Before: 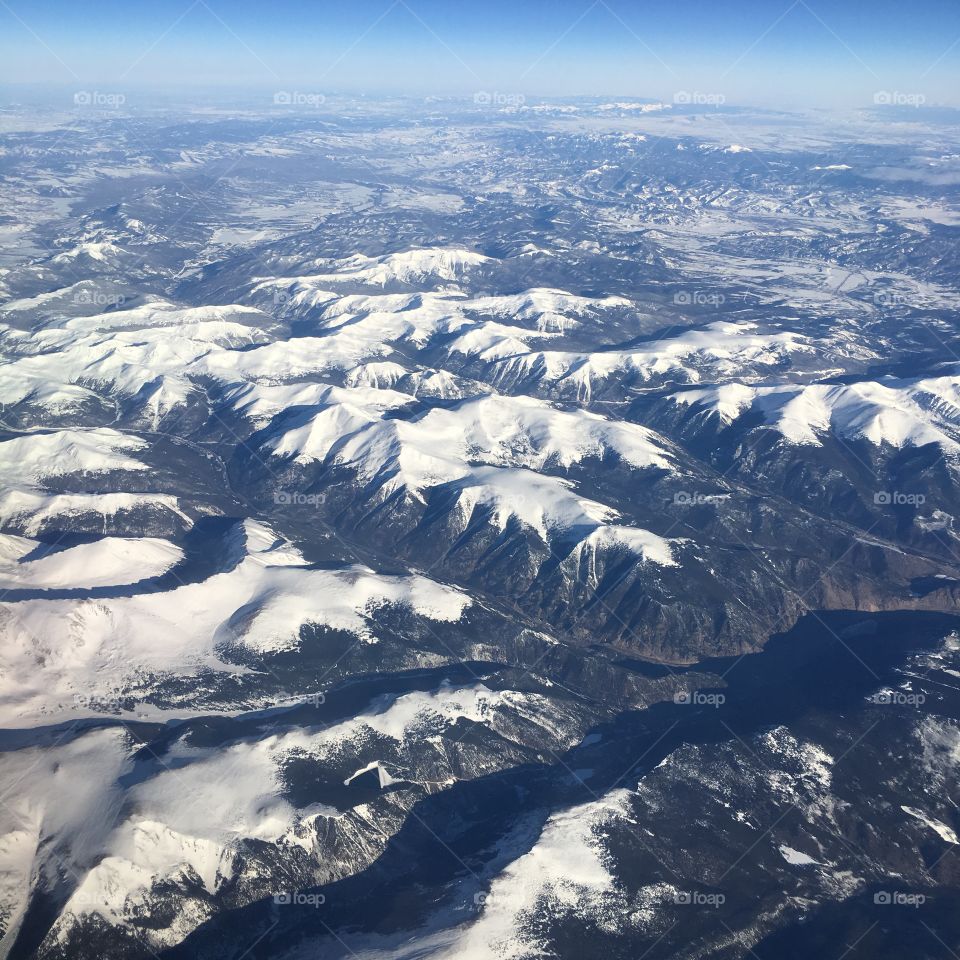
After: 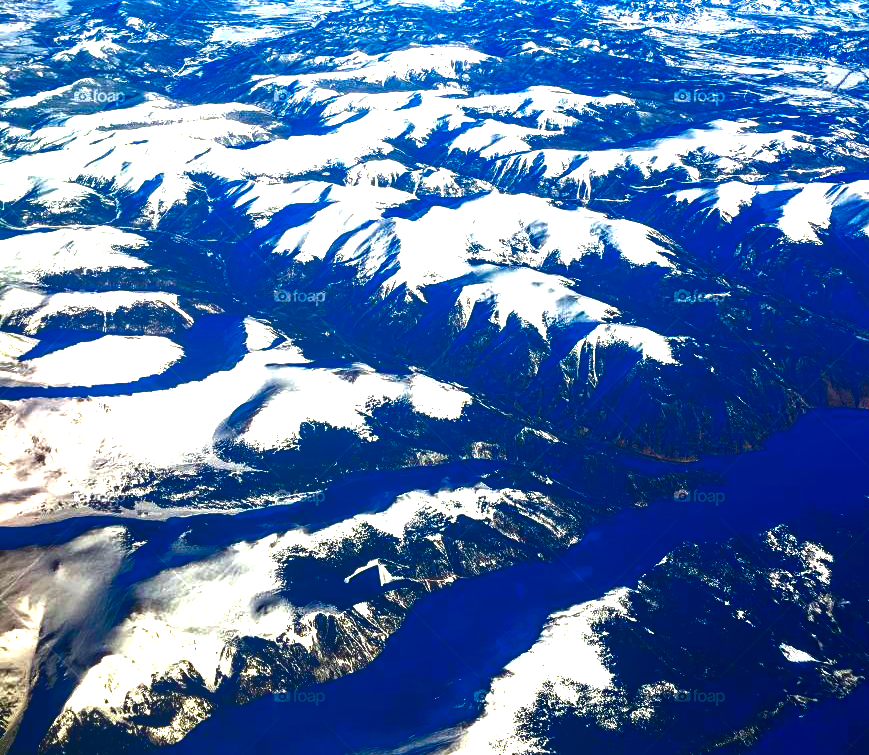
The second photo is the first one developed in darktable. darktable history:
contrast brightness saturation: brightness -0.999, saturation 0.992
crop: top 21.056%, right 9.448%, bottom 0.224%
color correction: highlights a* -4.54, highlights b* 5.06, saturation 0.951
local contrast: on, module defaults
color balance rgb: linear chroma grading › global chroma 15.15%, perceptual saturation grading › global saturation 20%, perceptual saturation grading › highlights -25.671%, perceptual saturation grading › shadows 50.07%, perceptual brilliance grading › global brilliance -17.978%, perceptual brilliance grading › highlights 29.015%, global vibrance 24.98%
exposure: exposure 0.583 EV, compensate exposure bias true, compensate highlight preservation false
